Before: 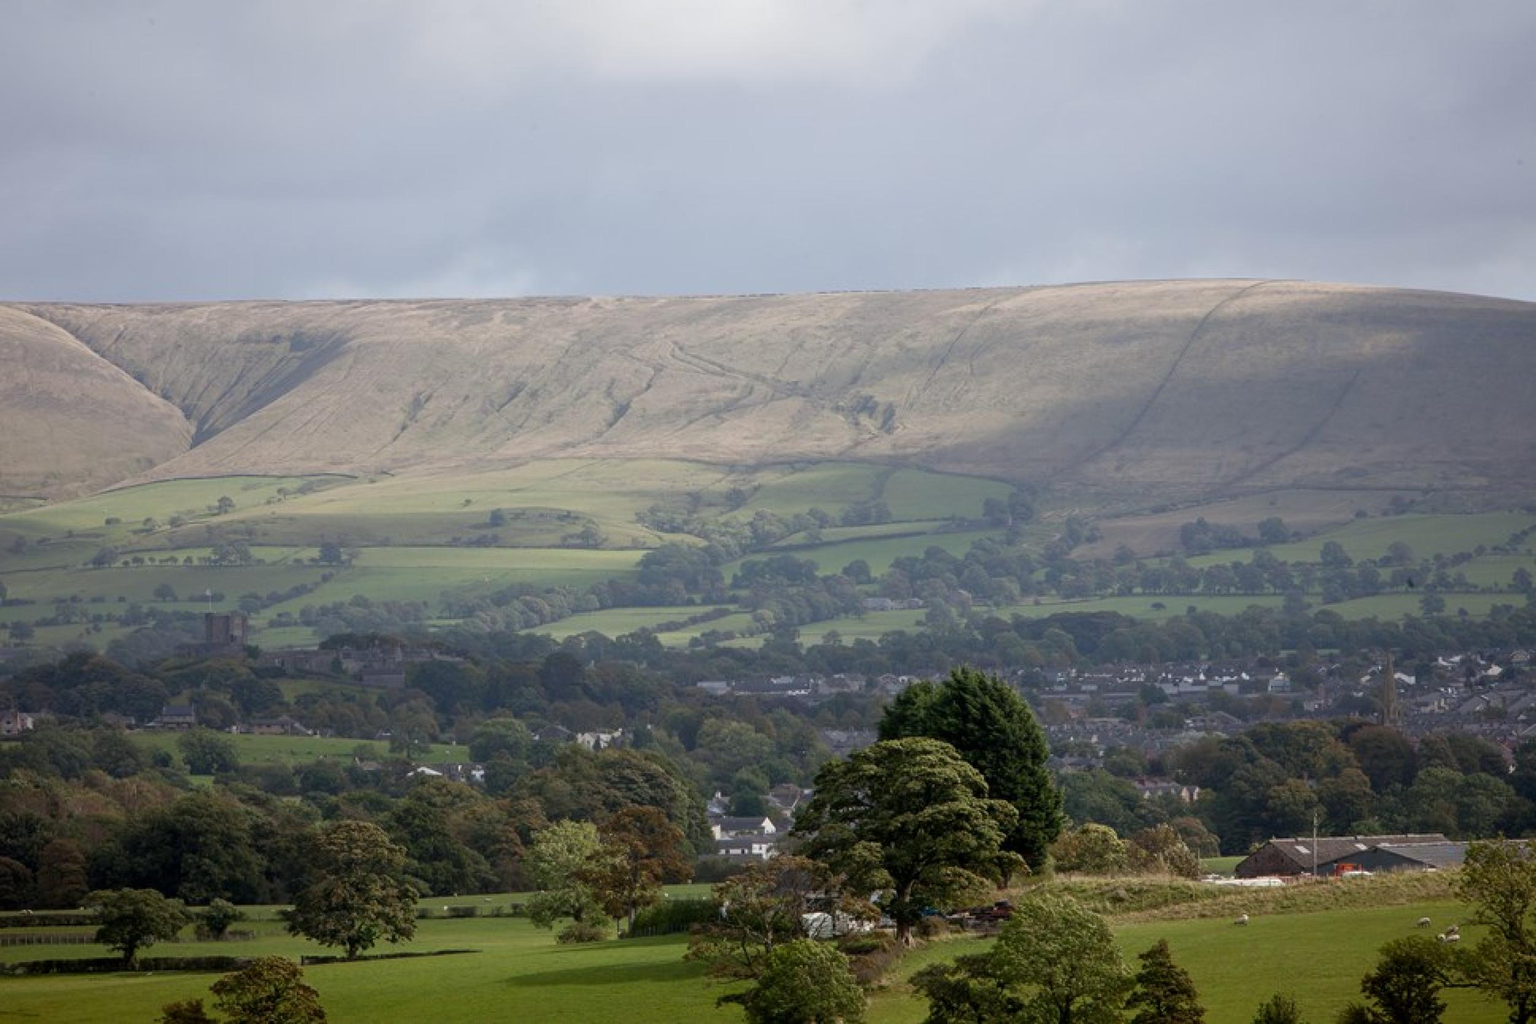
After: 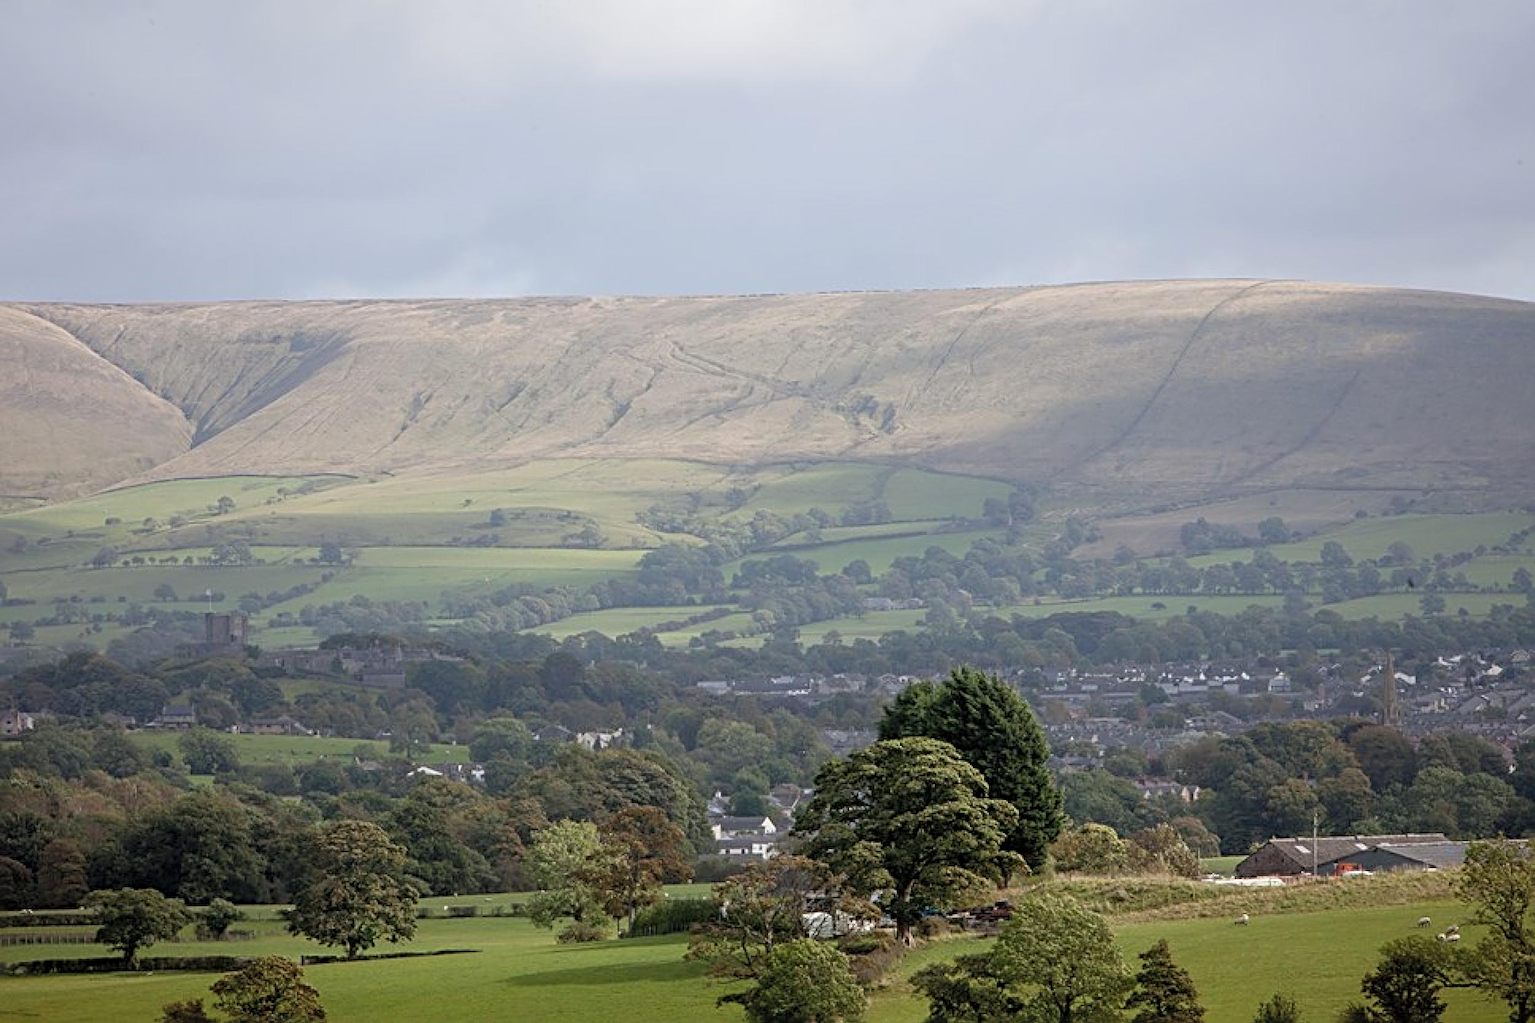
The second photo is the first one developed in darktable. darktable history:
contrast brightness saturation: brightness 0.134
sharpen: radius 4.9
